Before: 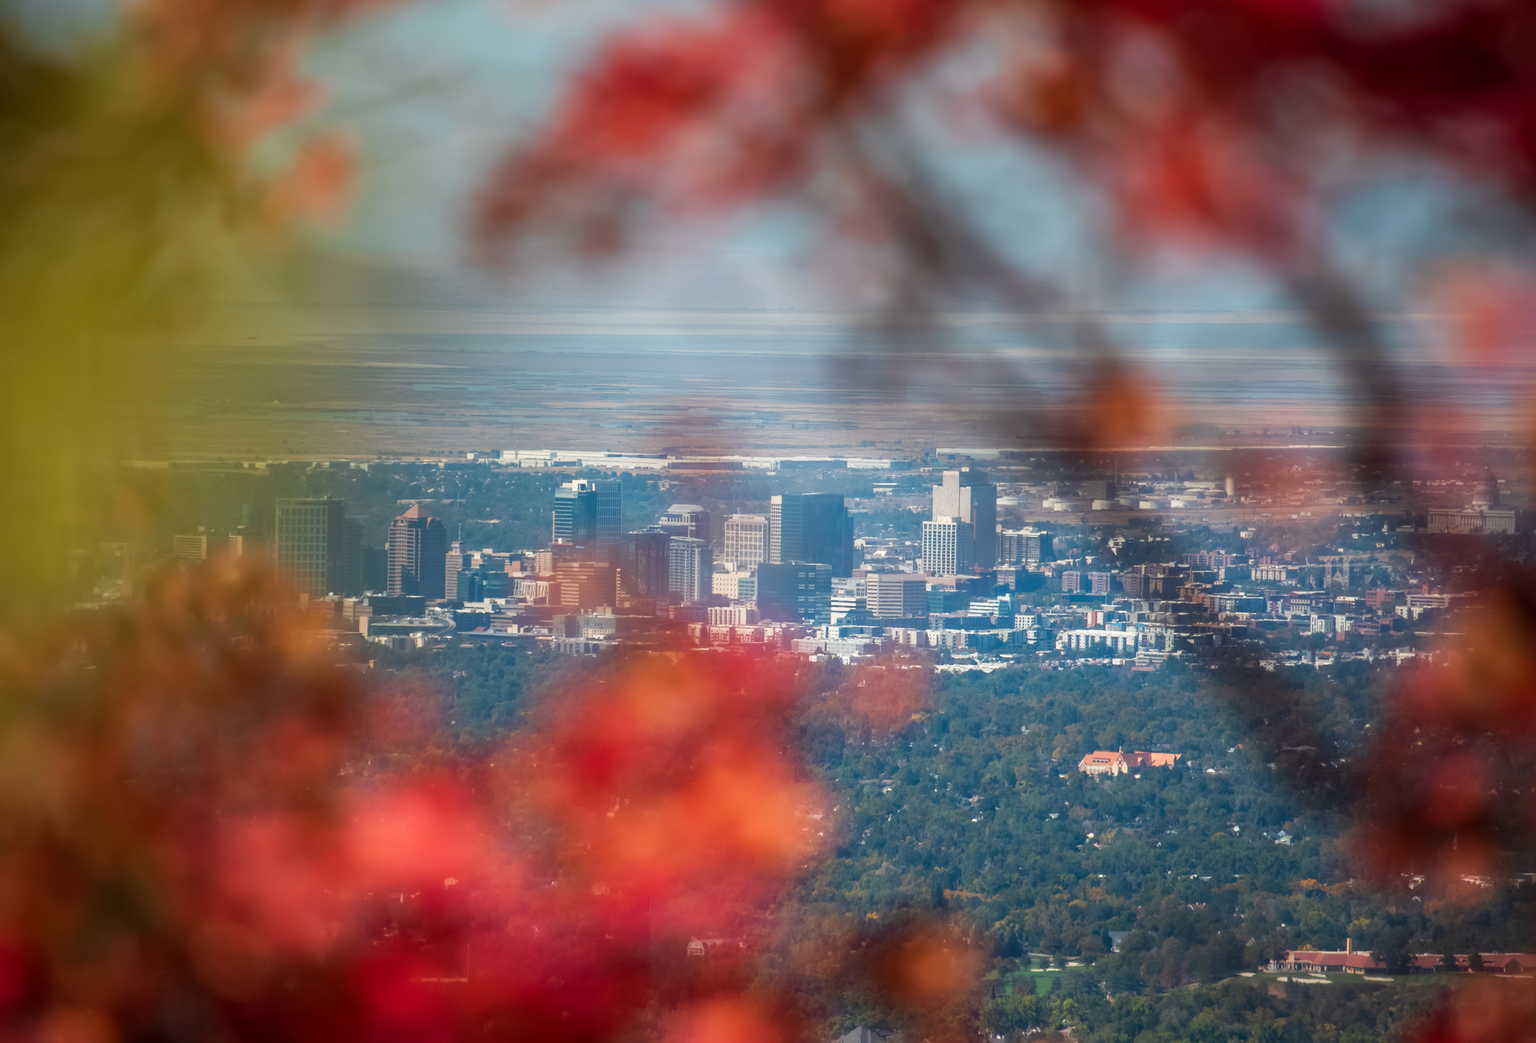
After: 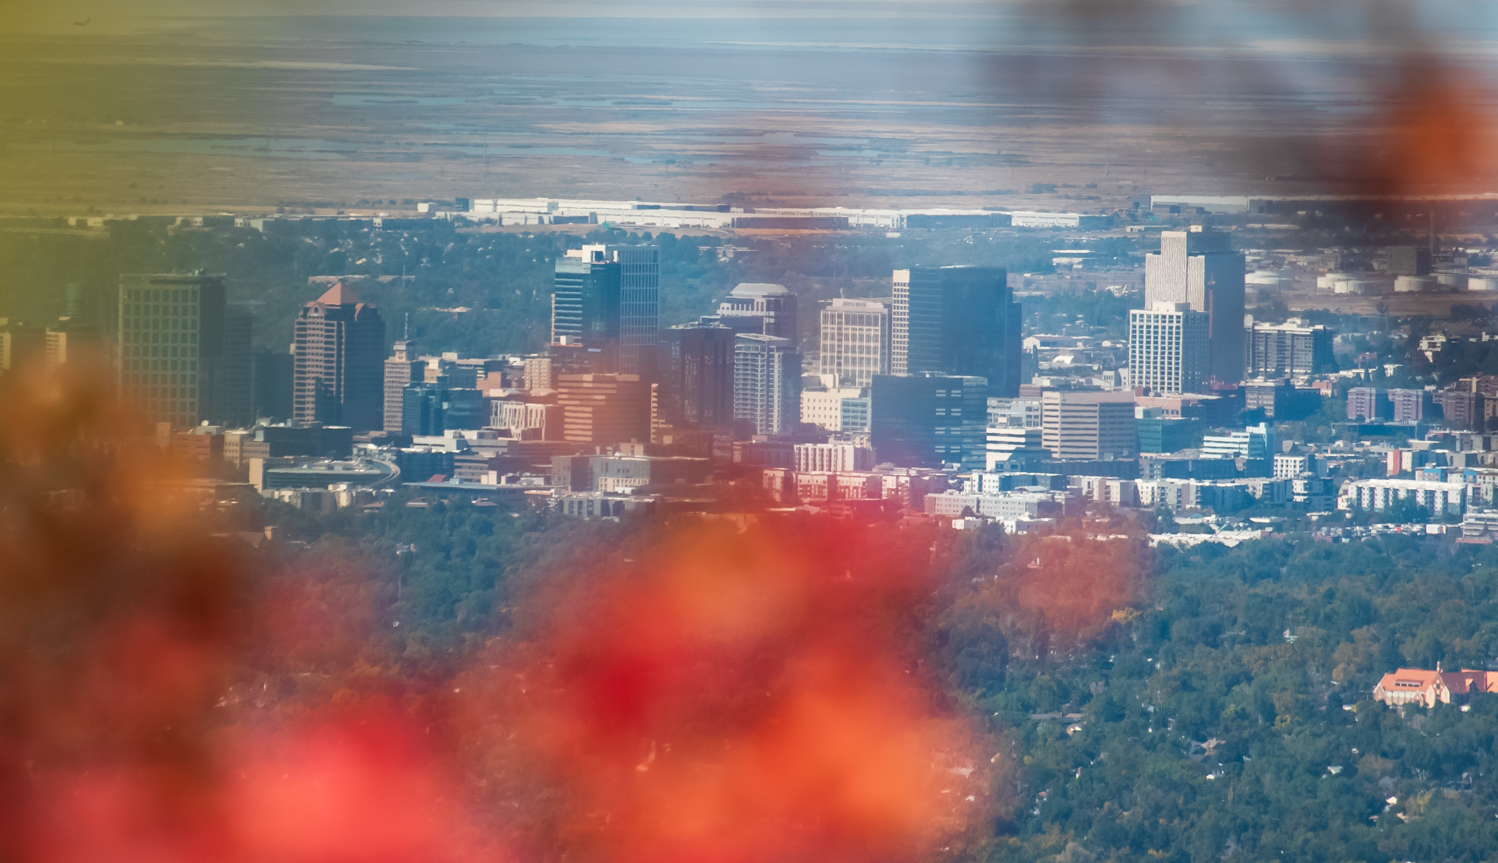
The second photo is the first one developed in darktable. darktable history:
crop: left 13.036%, top 31.024%, right 24.537%, bottom 15.993%
